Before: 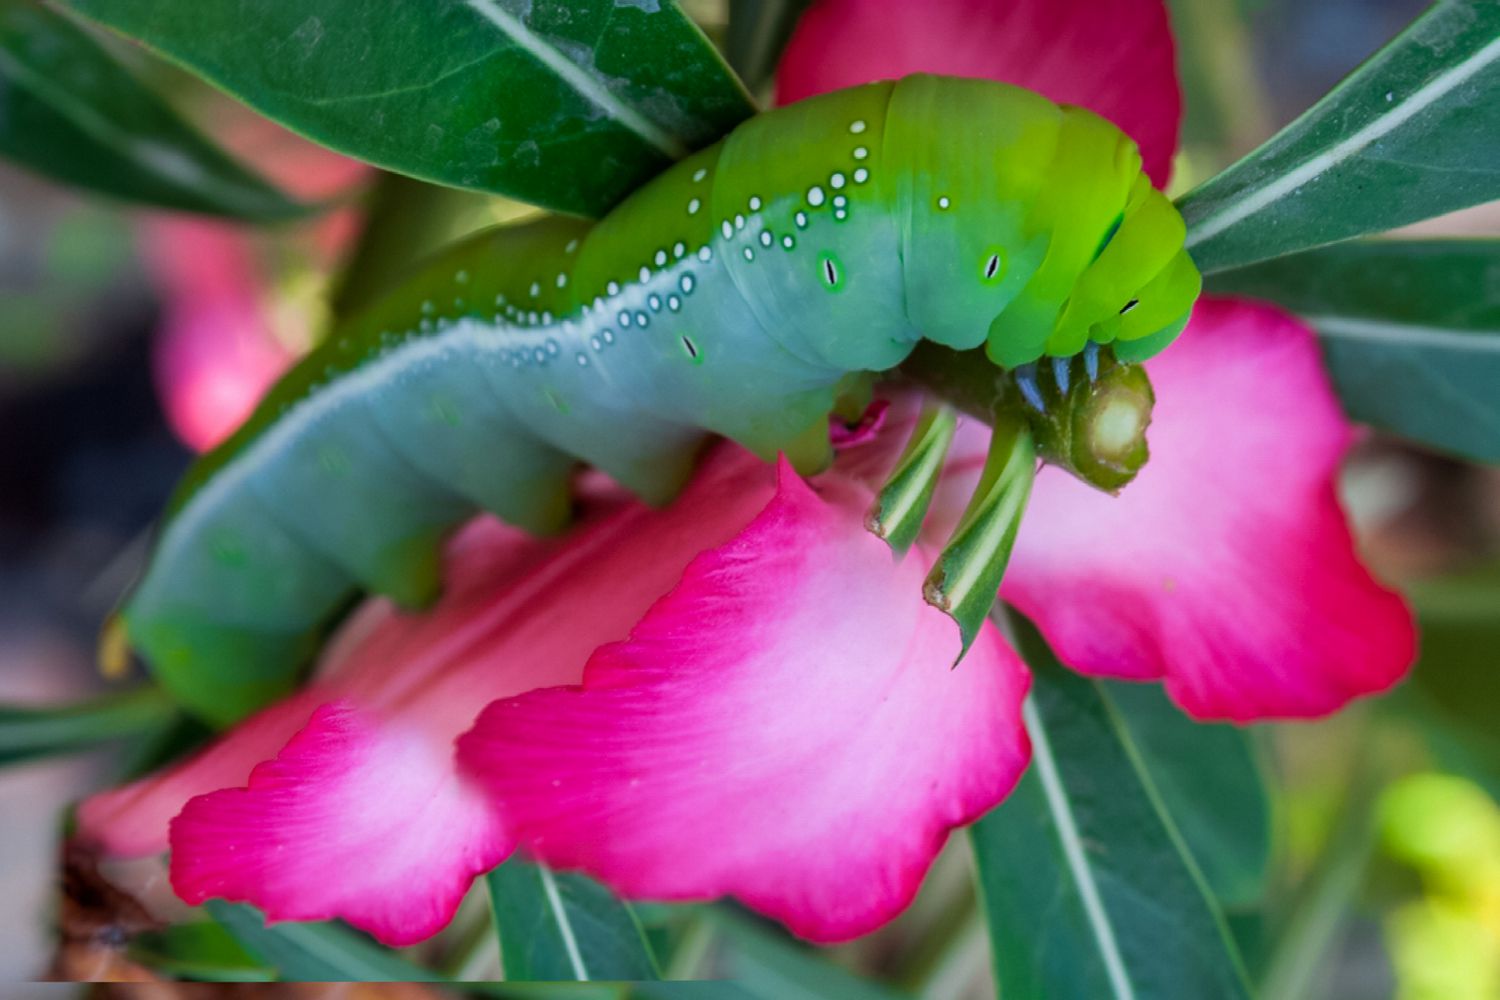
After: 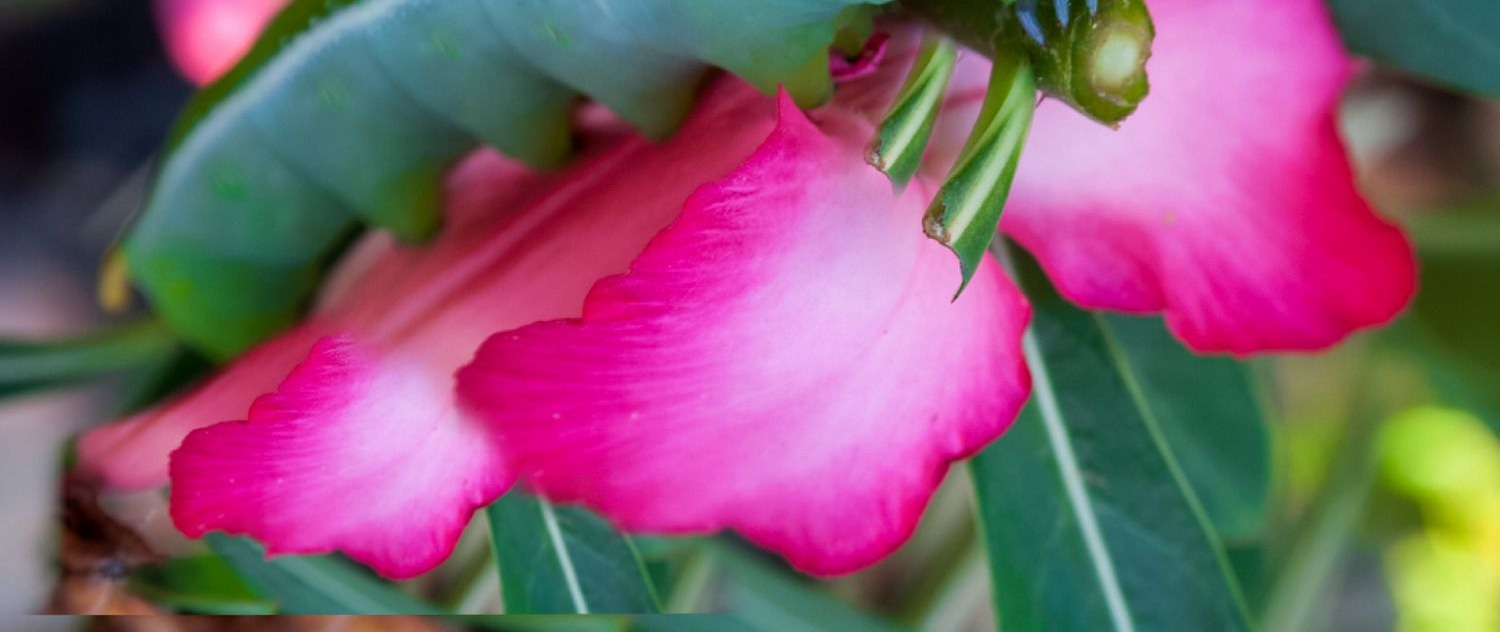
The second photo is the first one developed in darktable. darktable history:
crop and rotate: top 36.737%
